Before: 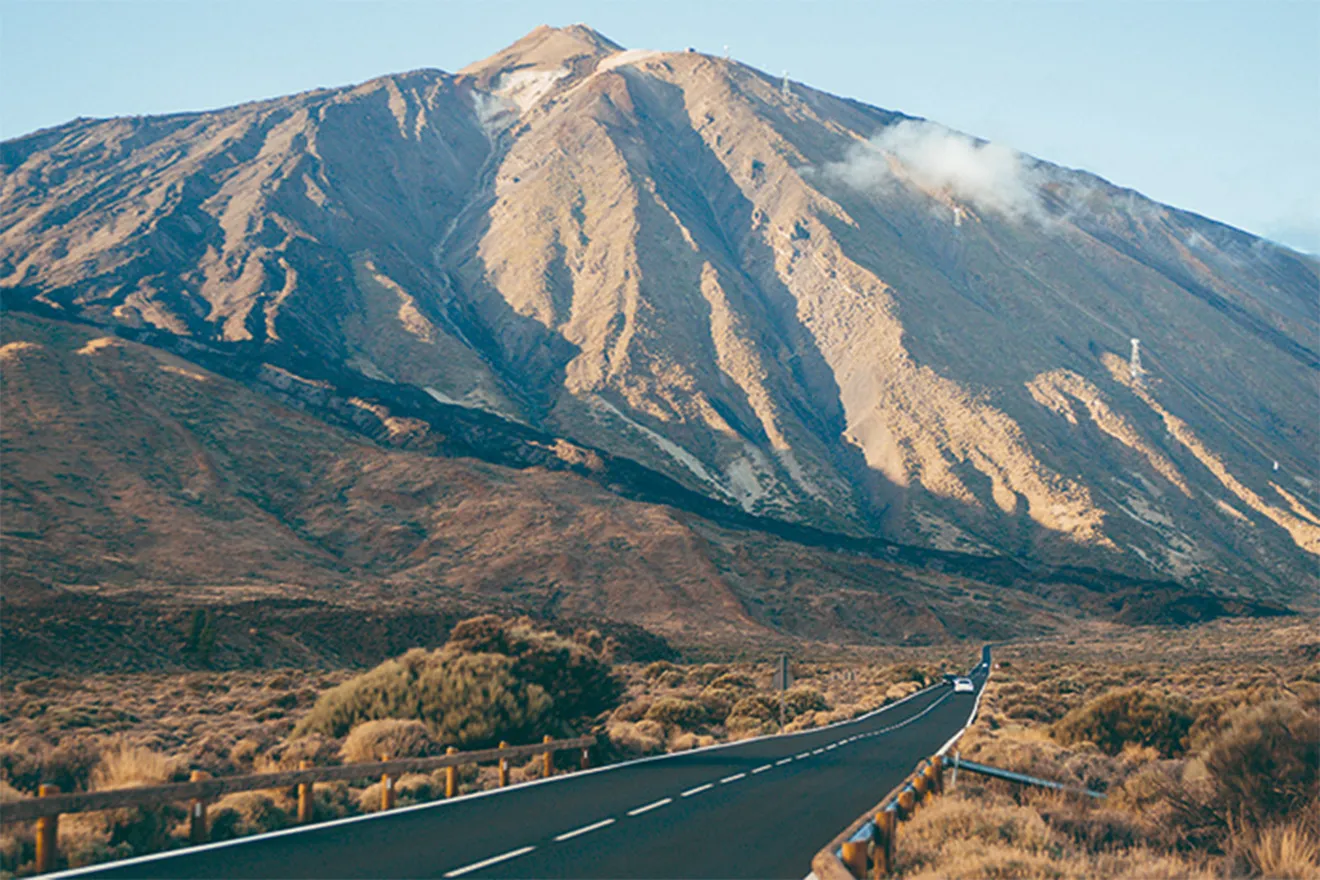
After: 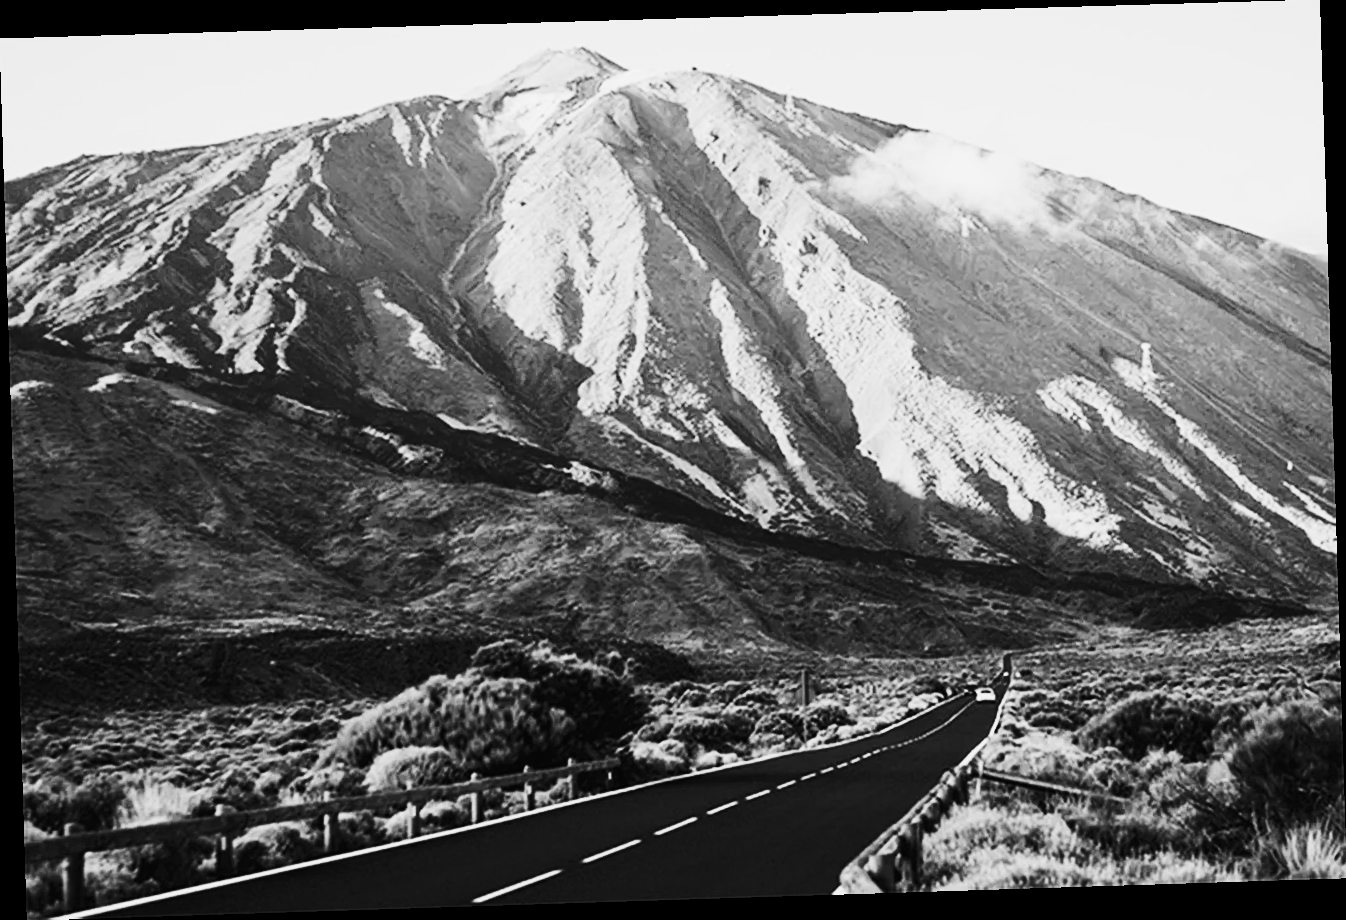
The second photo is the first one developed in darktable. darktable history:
contrast brightness saturation: contrast 0.4, brightness 0.05, saturation 0.25
sigmoid: contrast 1.7, skew -0.2, preserve hue 0%, red attenuation 0.1, red rotation 0.035, green attenuation 0.1, green rotation -0.017, blue attenuation 0.15, blue rotation -0.052, base primaries Rec2020
rotate and perspective: rotation -1.77°, lens shift (horizontal) 0.004, automatic cropping off
monochrome: on, module defaults
